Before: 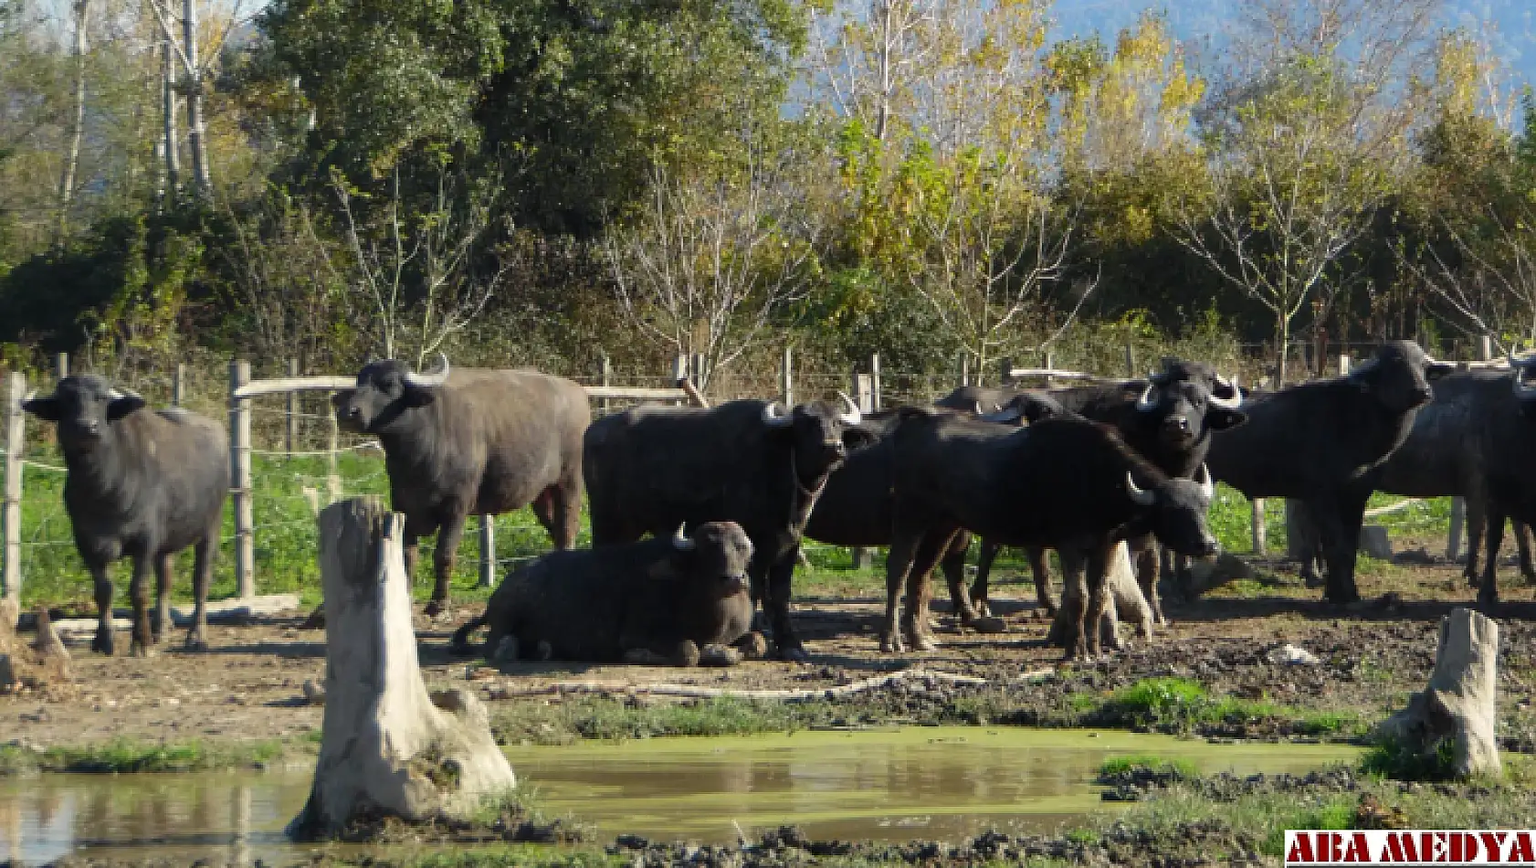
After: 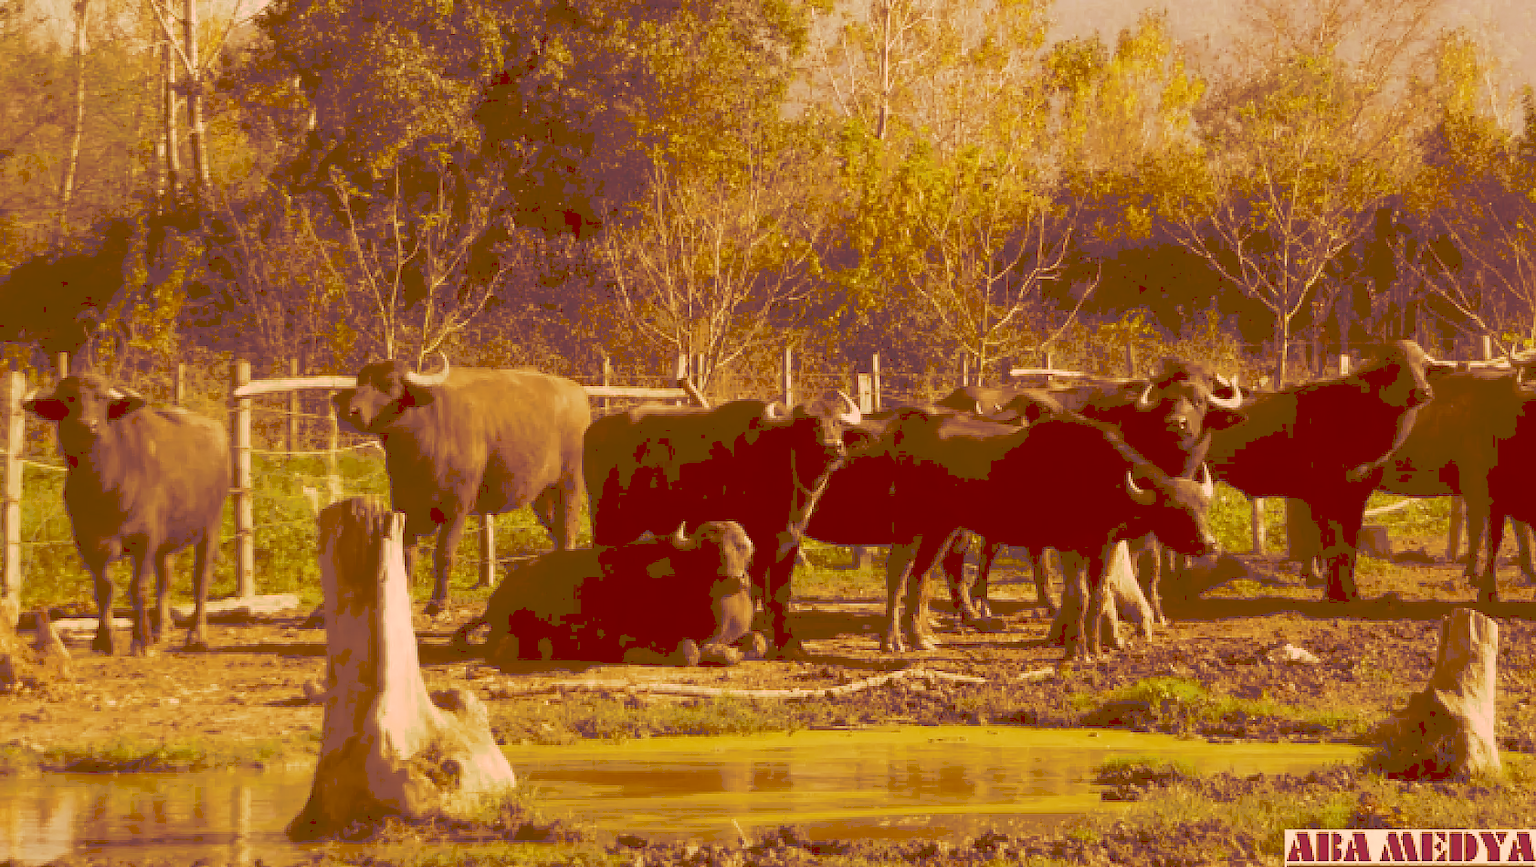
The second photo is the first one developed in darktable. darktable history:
tone curve: curves: ch0 [(0, 0) (0.003, 0.277) (0.011, 0.277) (0.025, 0.279) (0.044, 0.282) (0.069, 0.286) (0.1, 0.289) (0.136, 0.294) (0.177, 0.318) (0.224, 0.345) (0.277, 0.379) (0.335, 0.425) (0.399, 0.481) (0.468, 0.542) (0.543, 0.594) (0.623, 0.662) (0.709, 0.731) (0.801, 0.792) (0.898, 0.851) (1, 1)], preserve colors none
color look up table: target L [93.98, 82.45, 83.33, 79.95, 73.05, 59.9, 60.88, 41.02, 26.42, 15.73, 87.89, 83.14, 82.41, 76.34, 69, 58.24, 54.42, 52.77, 38.58, 35.72, 29.5, 16.08, 11.24, 95.76, 84.92, 85.97, 65.71, 76.08, 56.05, 59.71, 49.65, 73.84, 48.6, 61.3, 37.9, 35.01, 44.6, 23.47, 20.66, 13.81, 90.53, 91.58, 79.36, 82.57, 72.14, 57.02, 61.67, 51.62, 33.46], target a [14.15, -21.17, -17.49, -2.23, -5.724, -5.522, 16.84, 6.585, 30.2, 37.81, 14.11, 17.35, 15.7, 33.98, 34.08, 56, 72.49, 37.58, 46.36, 67.15, 47.62, 57.31, 48.13, 15.81, 23.4, 22.85, 51.83, 37.64, 71.43, 32.67, 28.92, 35.48, 62.75, 35.08, 58.57, 34.02, 54.63, 34.09, 56.65, 52.92, 14.39, -0.051, 4.908, 14.83, 15.58, 9.443, 26.73, 25.64, 23.82], target b [50.52, 62.34, 103.86, 51.93, 93.03, 74.37, 104.17, 70.31, 45.32, 26.96, 82.19, 70.35, 46.3, 42.05, 115.95, 99.71, 92.95, 90.27, 65.94, 61.35, 50.64, 27.53, 19.23, 24.93, 22.73, 15.18, 24.45, 7.718, 29.95, 30, 59.47, 0.671, 51.52, 4.43, 42.09, 59.62, 4.487, 40.19, 34.92, 23.51, 26.84, 23.69, 28.37, 12.81, 39.25, 44.65, 20.94, 33.34, 57.2], num patches 49
